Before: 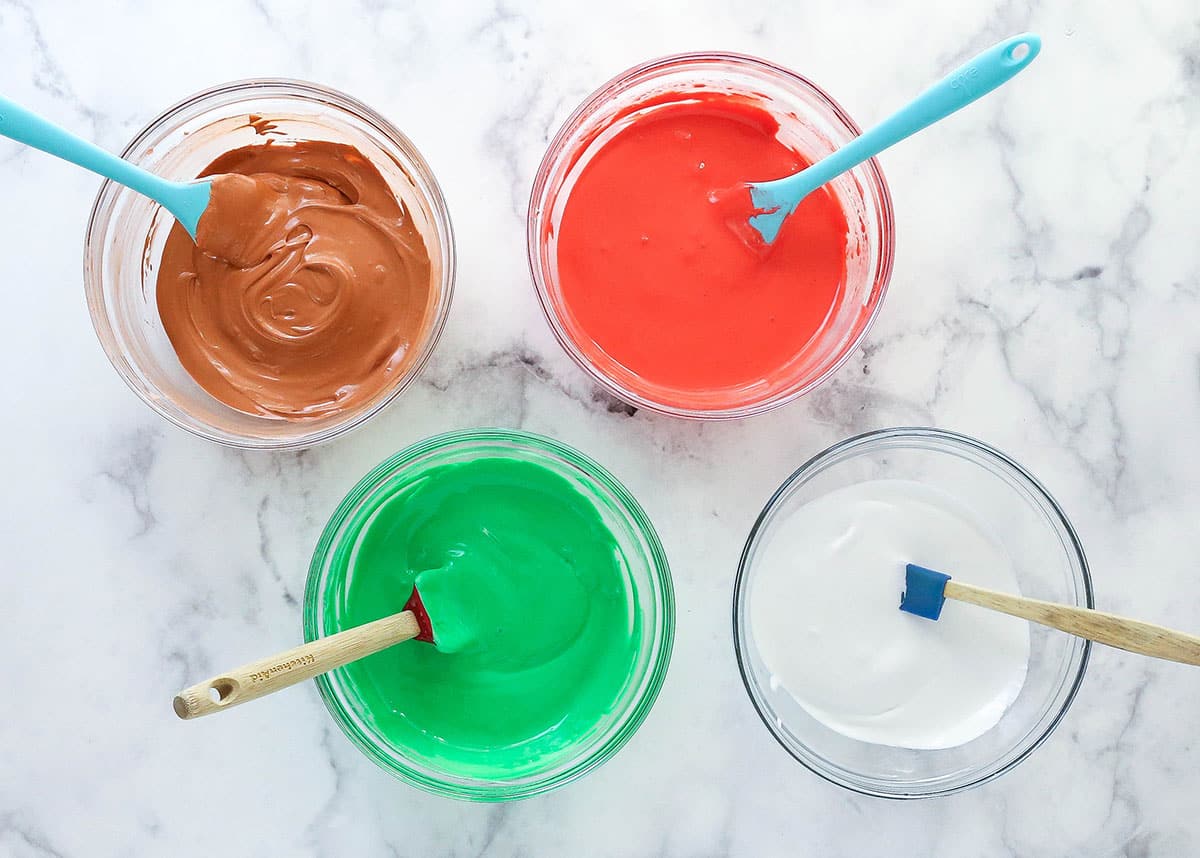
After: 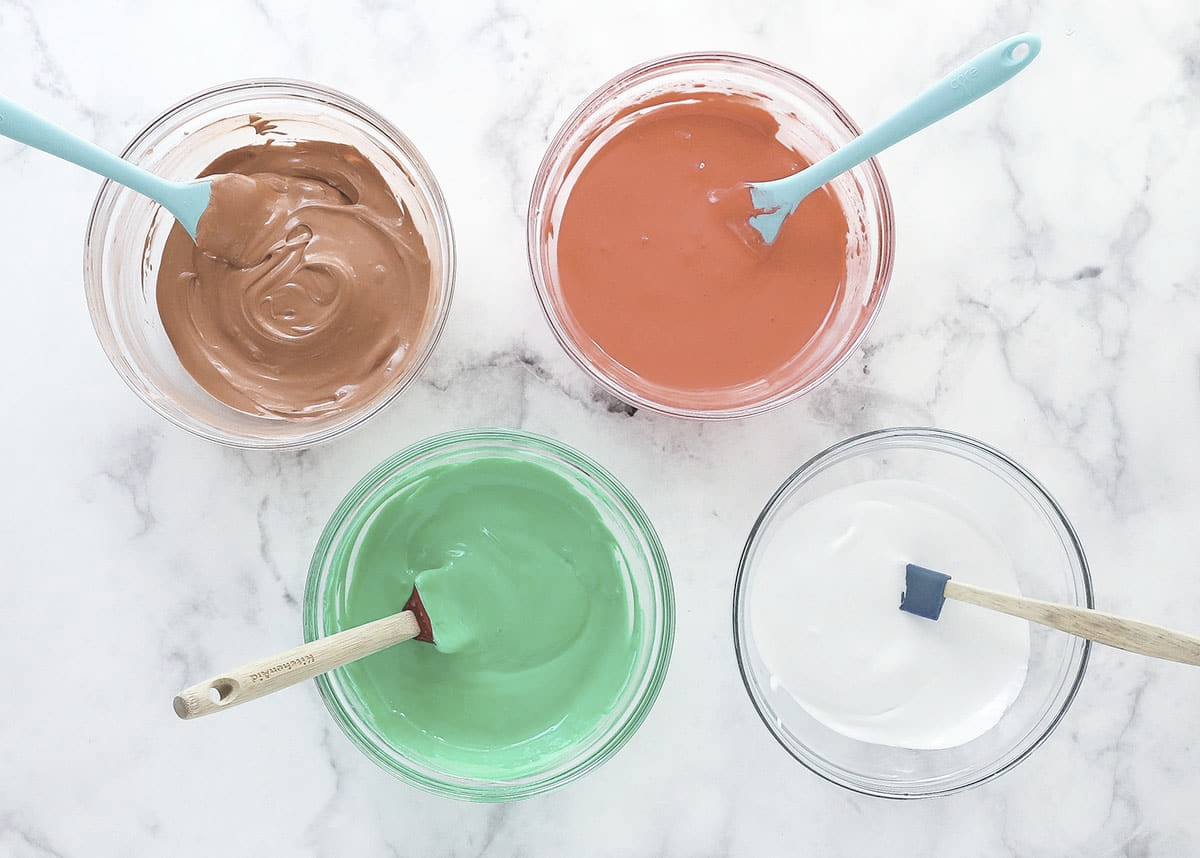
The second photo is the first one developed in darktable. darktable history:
color correction: saturation 0.85
contrast brightness saturation: brightness 0.18, saturation -0.5
color balance rgb: perceptual saturation grading › global saturation 8.89%, saturation formula JzAzBz (2021)
